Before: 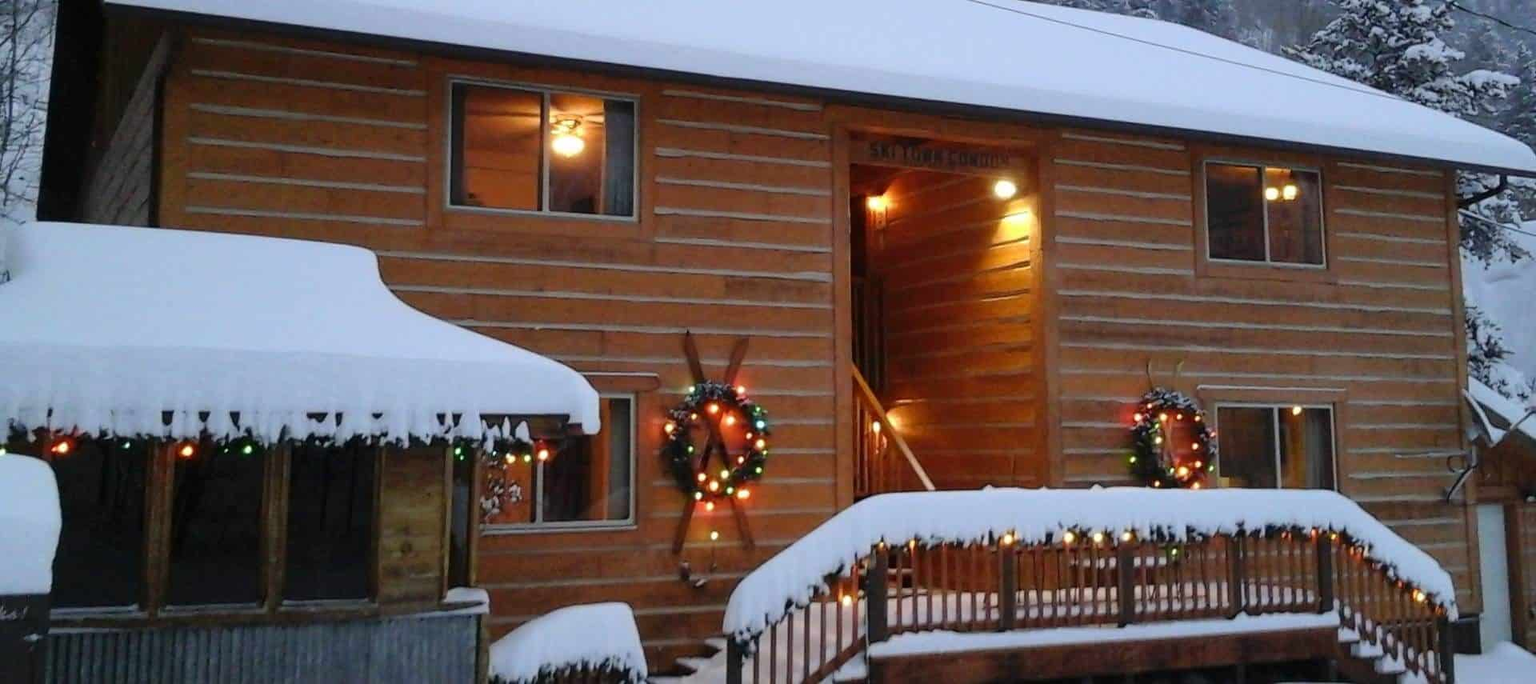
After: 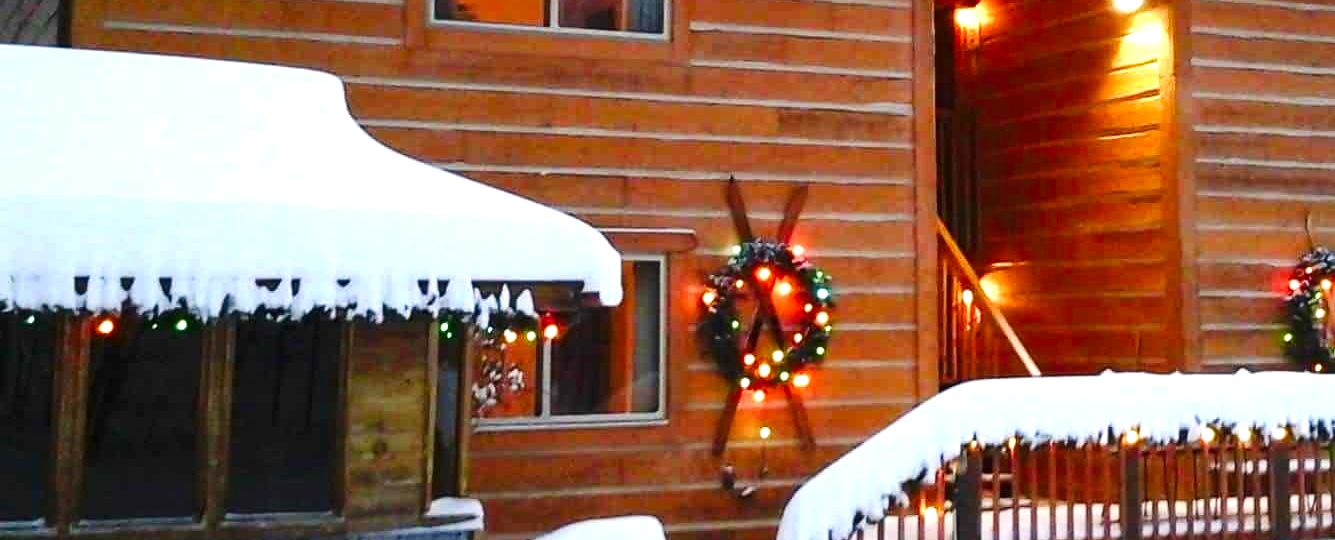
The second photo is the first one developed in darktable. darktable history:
exposure: exposure 1.152 EV, compensate highlight preservation false
tone curve: curves: ch0 [(0, 0) (0.227, 0.17) (0.766, 0.774) (1, 1)]; ch1 [(0, 0) (0.114, 0.127) (0.437, 0.452) (0.498, 0.498) (0.529, 0.541) (0.579, 0.589) (1, 1)]; ch2 [(0, 0) (0.233, 0.259) (0.493, 0.492) (0.587, 0.573) (1, 1)], preserve colors none
color balance rgb: perceptual saturation grading › global saturation 20%, perceptual saturation grading › highlights -25.546%, perceptual saturation grading › shadows 24.906%
crop: left 6.676%, top 27.731%, right 23.74%, bottom 9.089%
